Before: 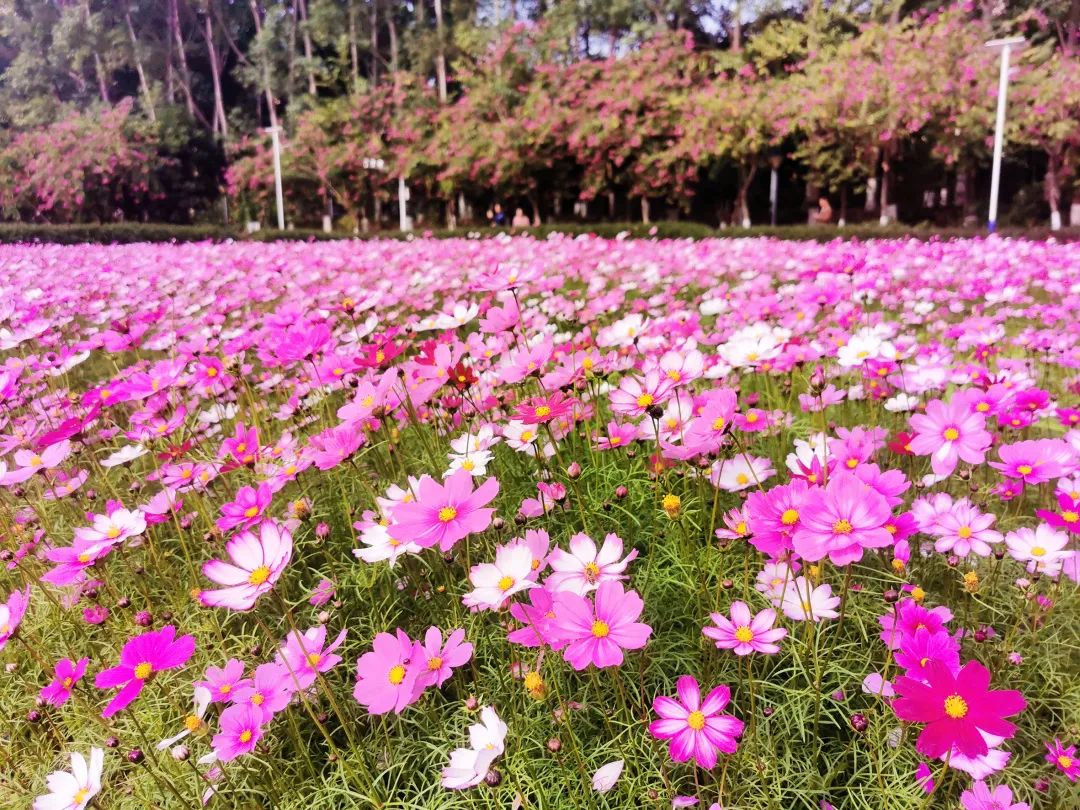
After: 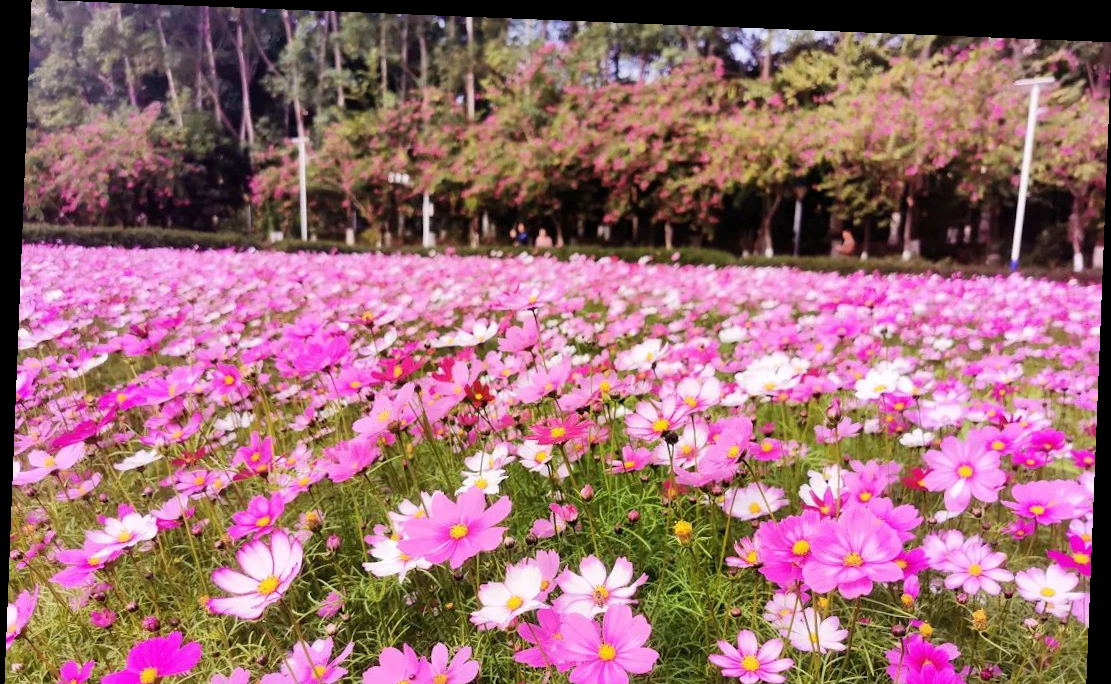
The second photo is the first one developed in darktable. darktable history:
rotate and perspective: rotation 2.27°, automatic cropping off
crop: bottom 19.644%
